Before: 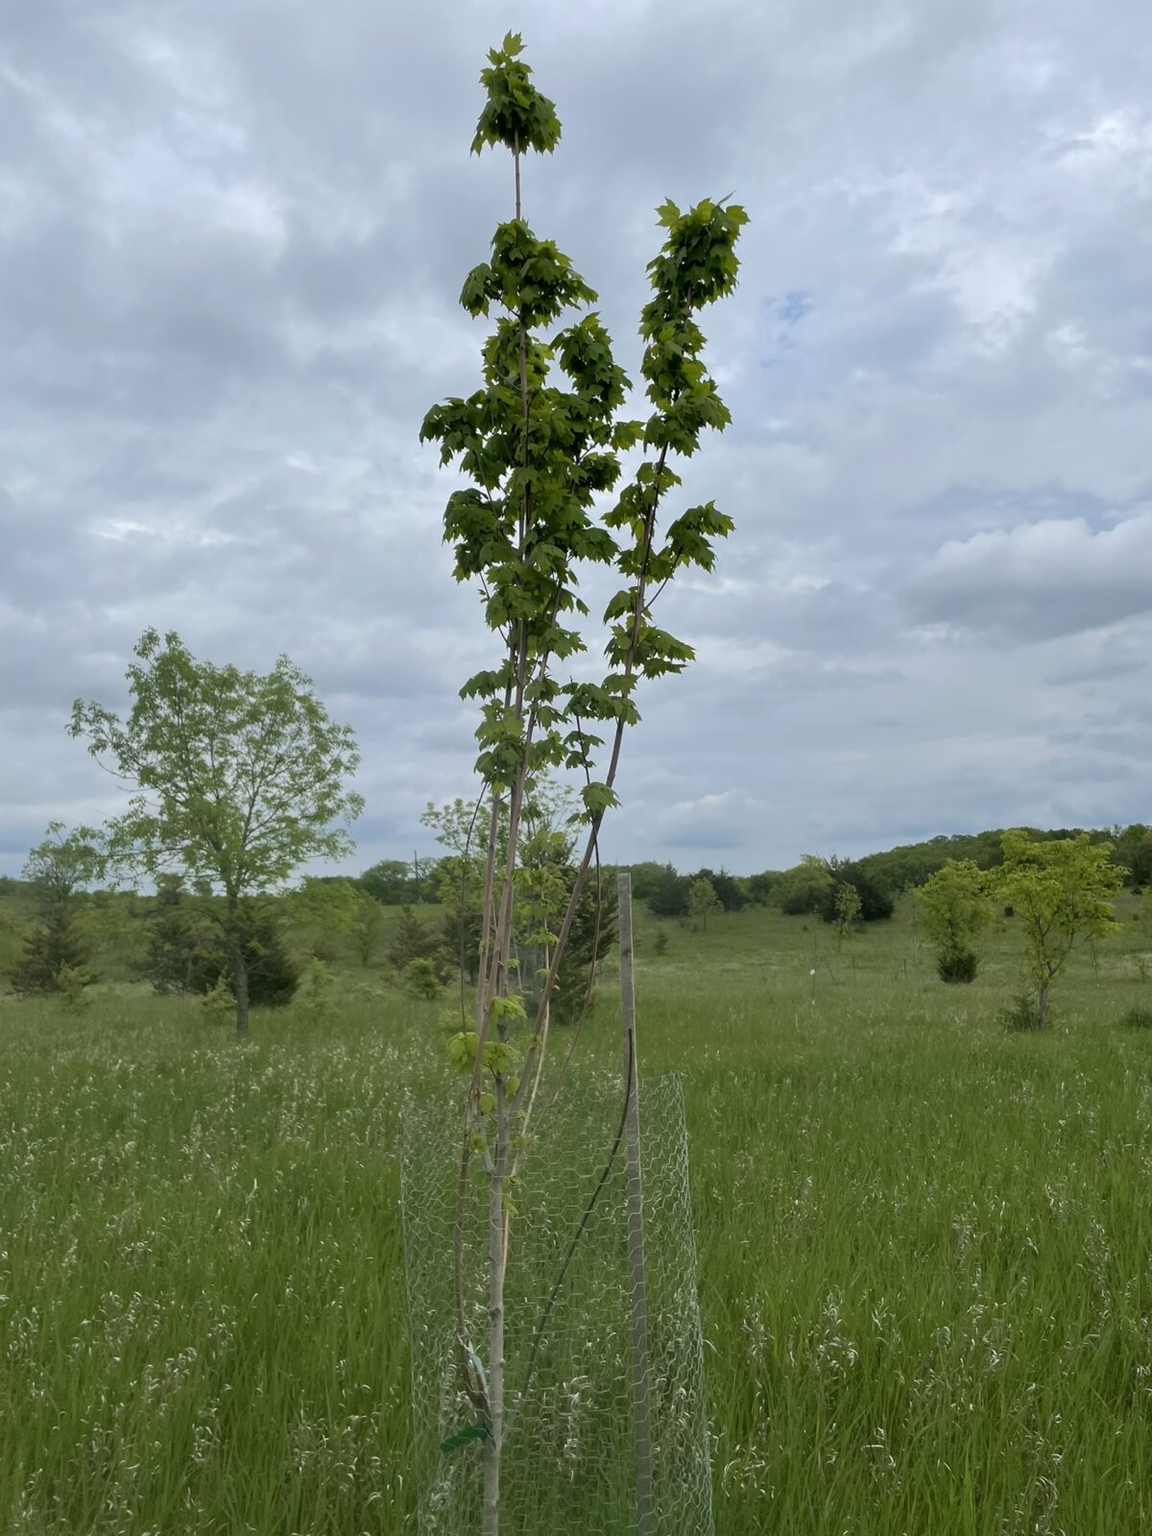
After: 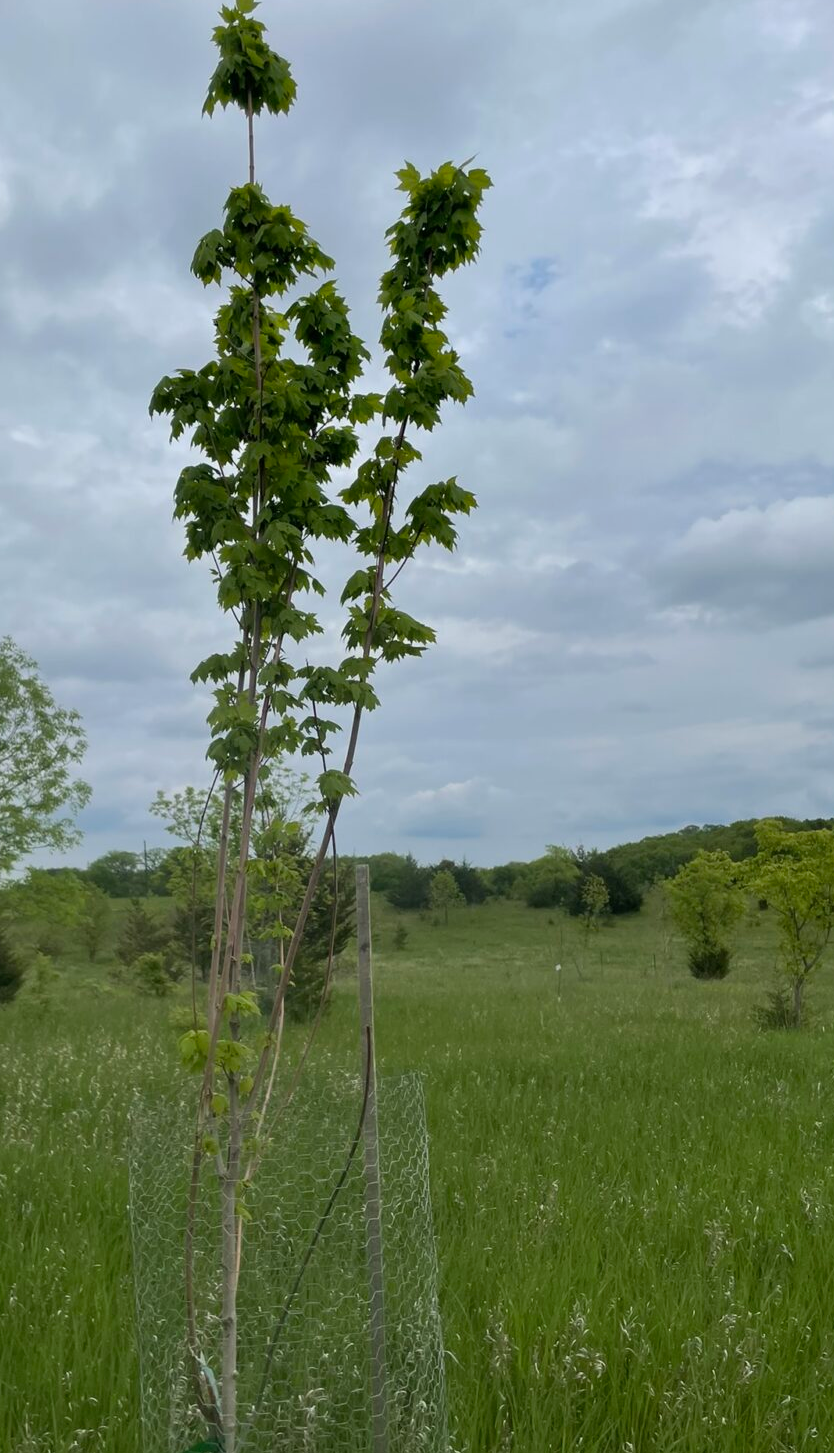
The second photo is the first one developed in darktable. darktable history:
crop and rotate: left 24.034%, top 2.838%, right 6.406%, bottom 6.299%
exposure: exposure -0.116 EV, compensate exposure bias true, compensate highlight preservation false
